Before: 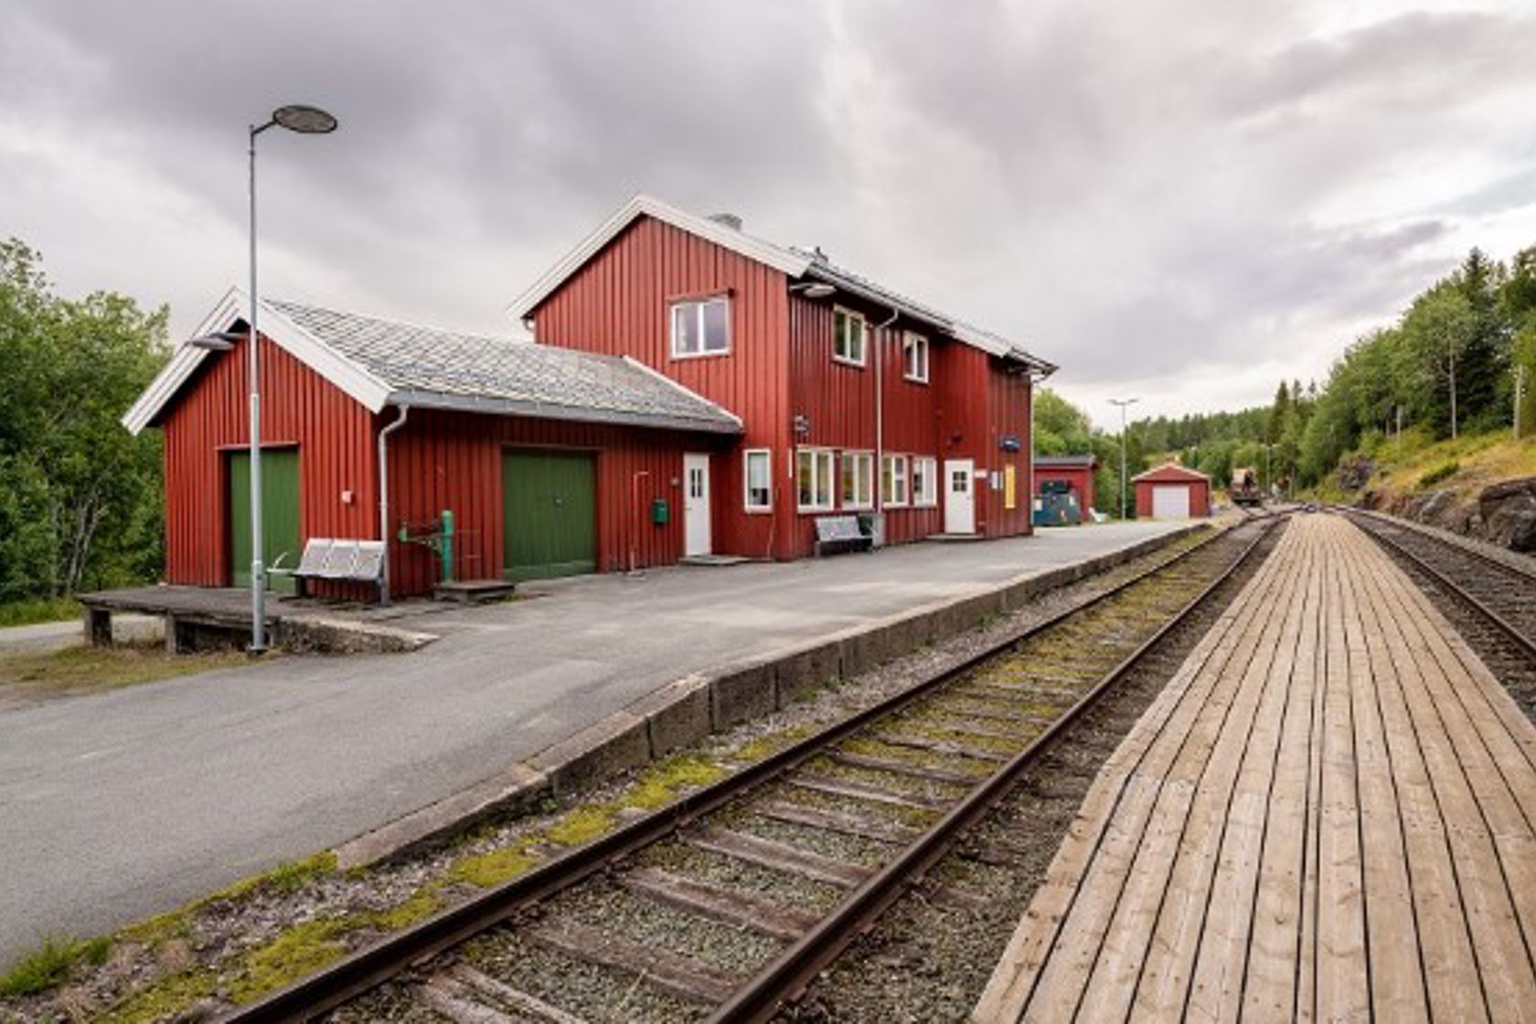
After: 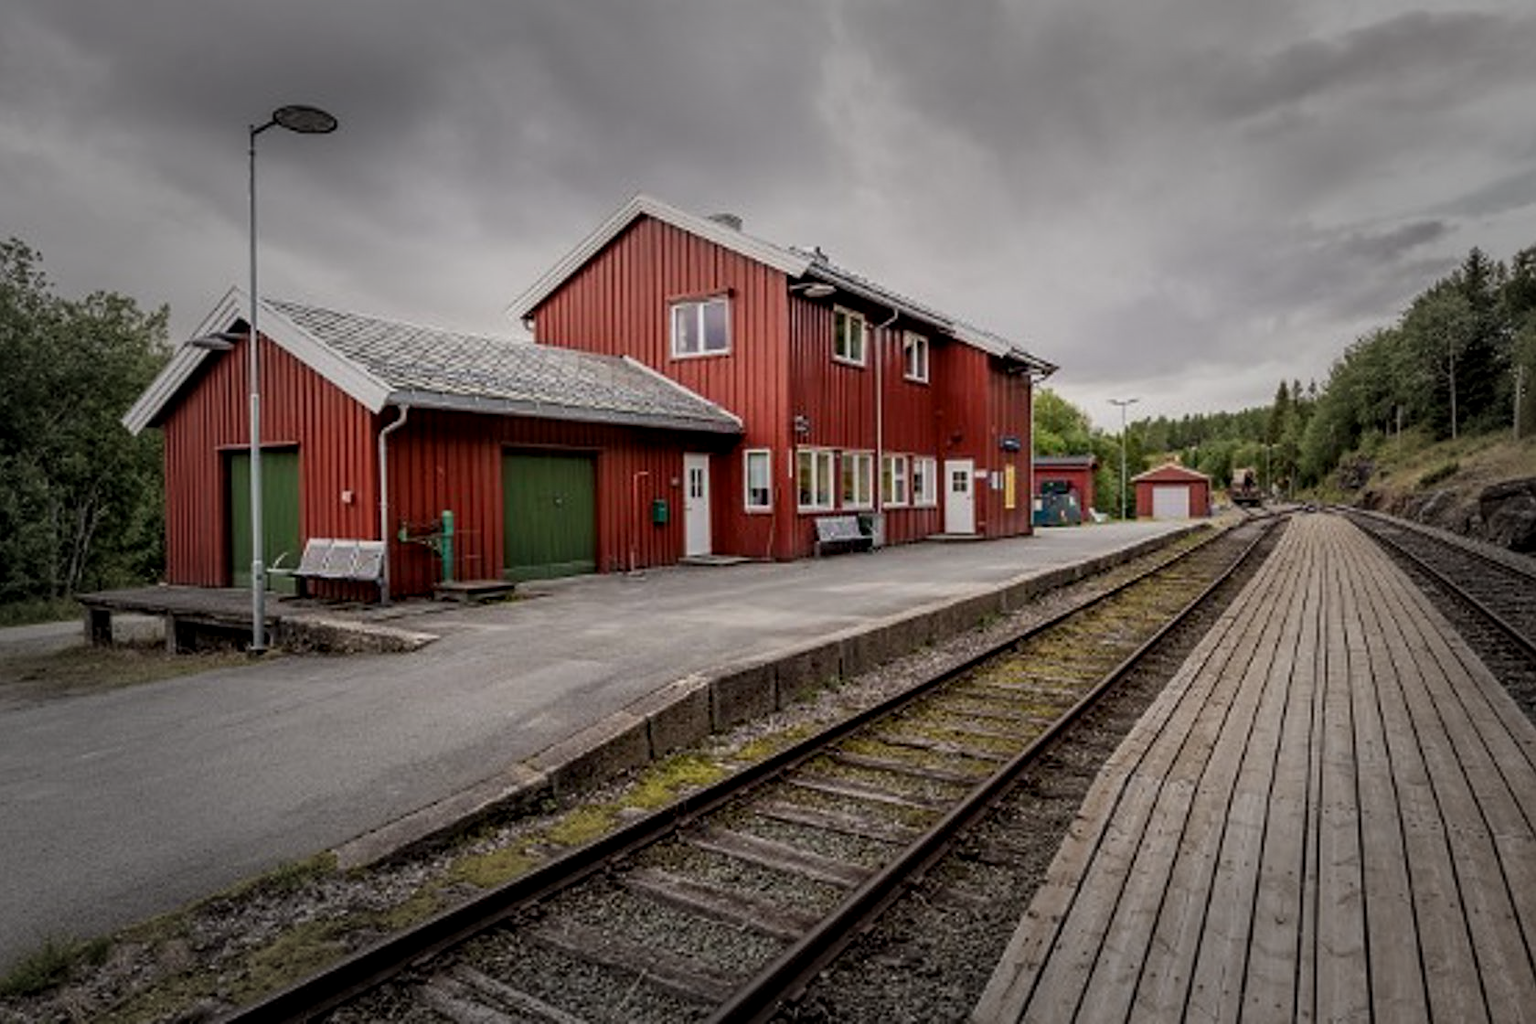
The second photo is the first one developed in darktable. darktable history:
vignetting: fall-off start 48.43%, automatic ratio true, width/height ratio 1.283, unbound false
sharpen: amount 0.215
exposure: exposure -0.569 EV, compensate exposure bias true, compensate highlight preservation false
color zones: curves: ch0 [(0, 0.5) (0.143, 0.5) (0.286, 0.5) (0.429, 0.495) (0.571, 0.437) (0.714, 0.44) (0.857, 0.496) (1, 0.5)]
local contrast: on, module defaults
